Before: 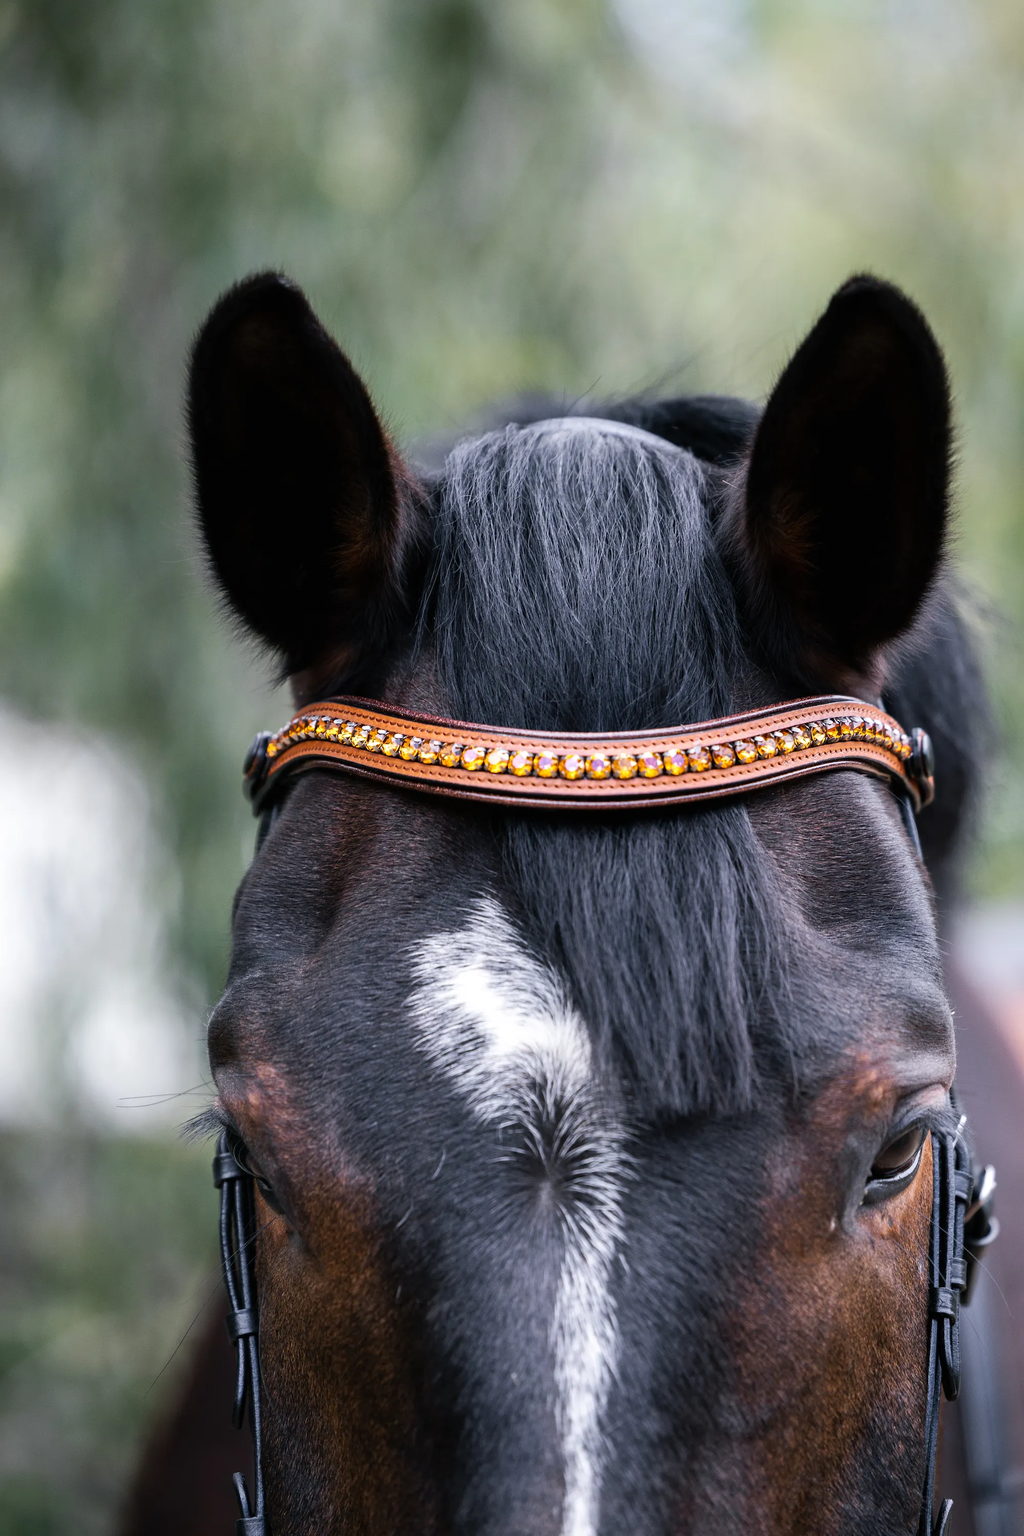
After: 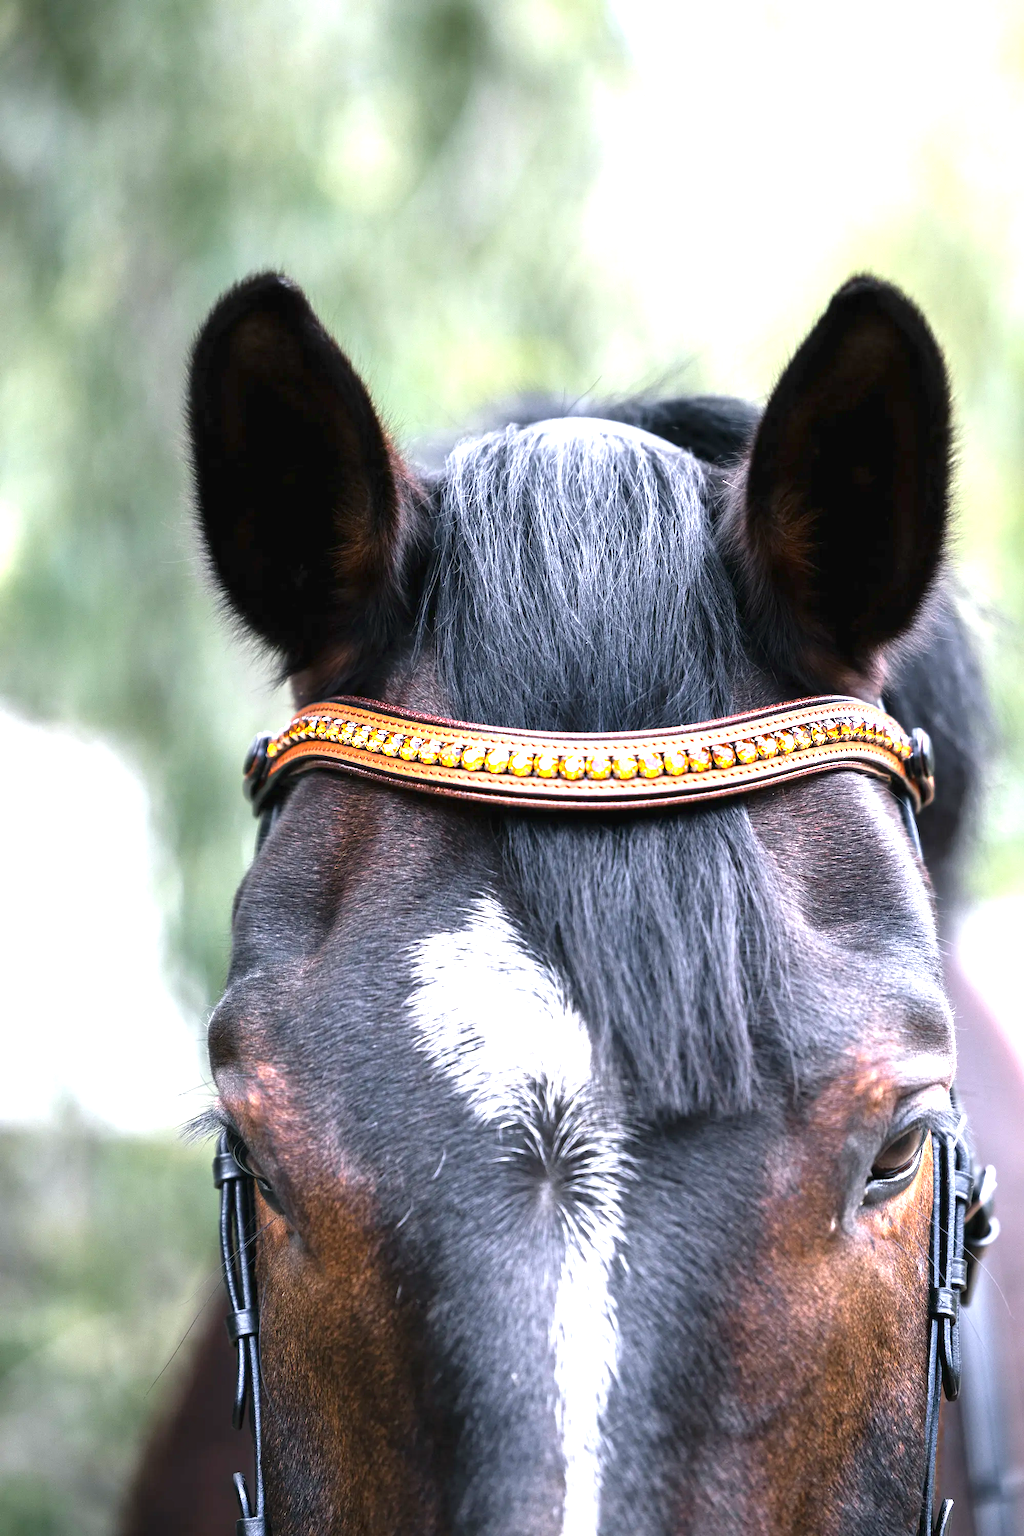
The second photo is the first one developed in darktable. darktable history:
exposure: black level correction 0, exposure 1.551 EV, compensate highlight preservation false
